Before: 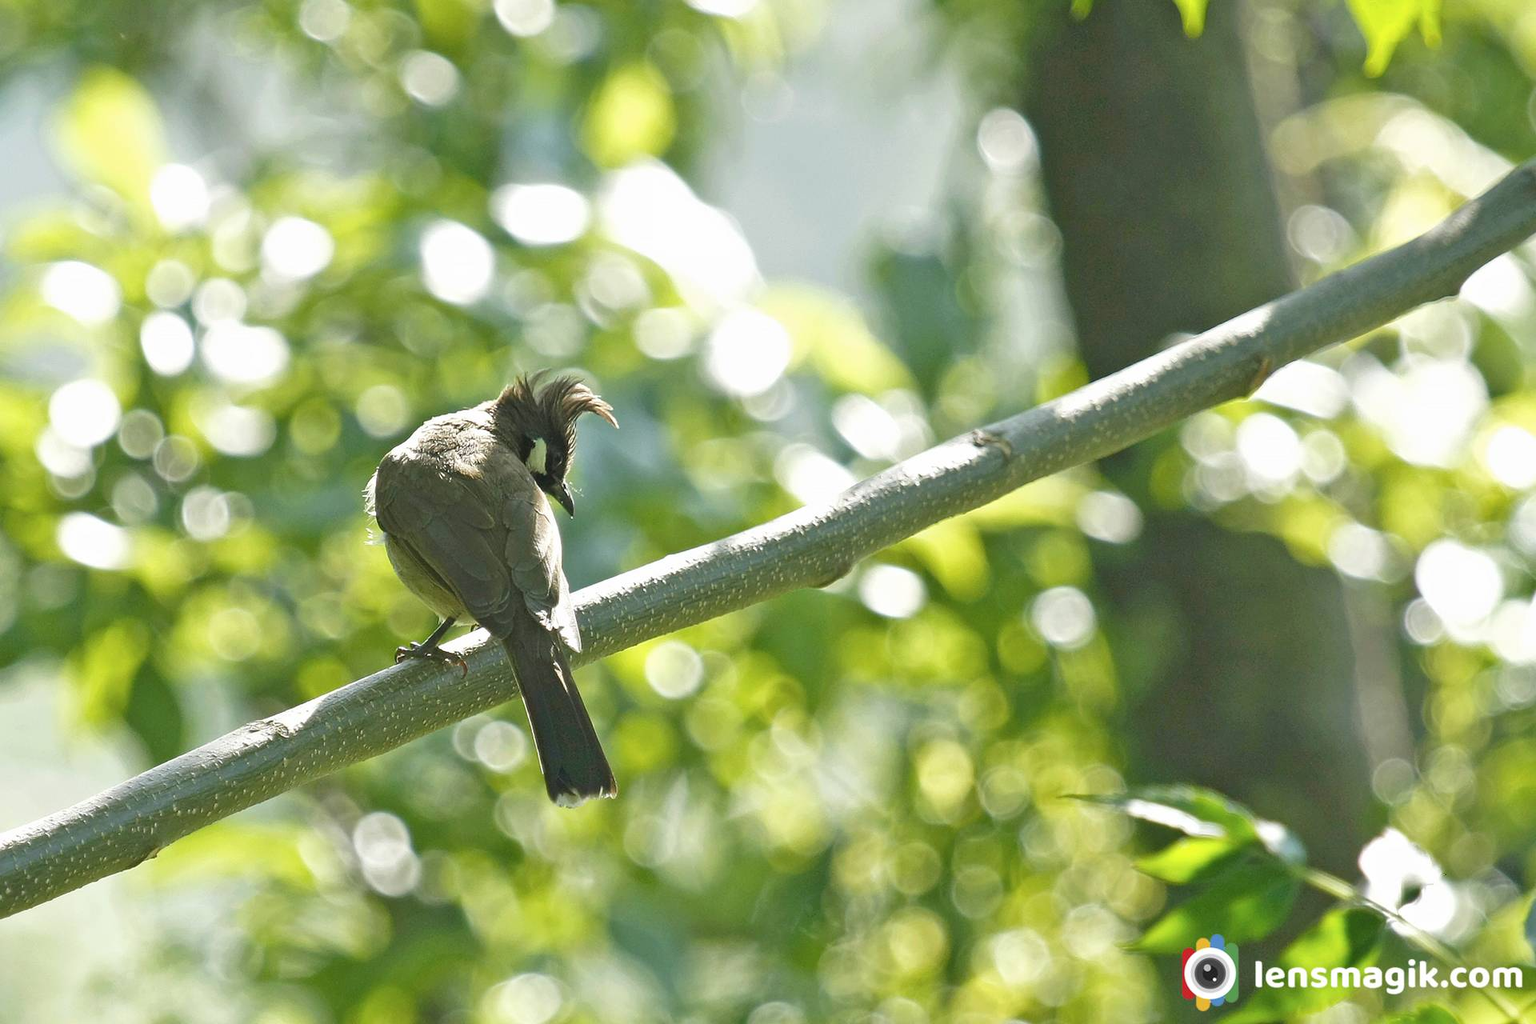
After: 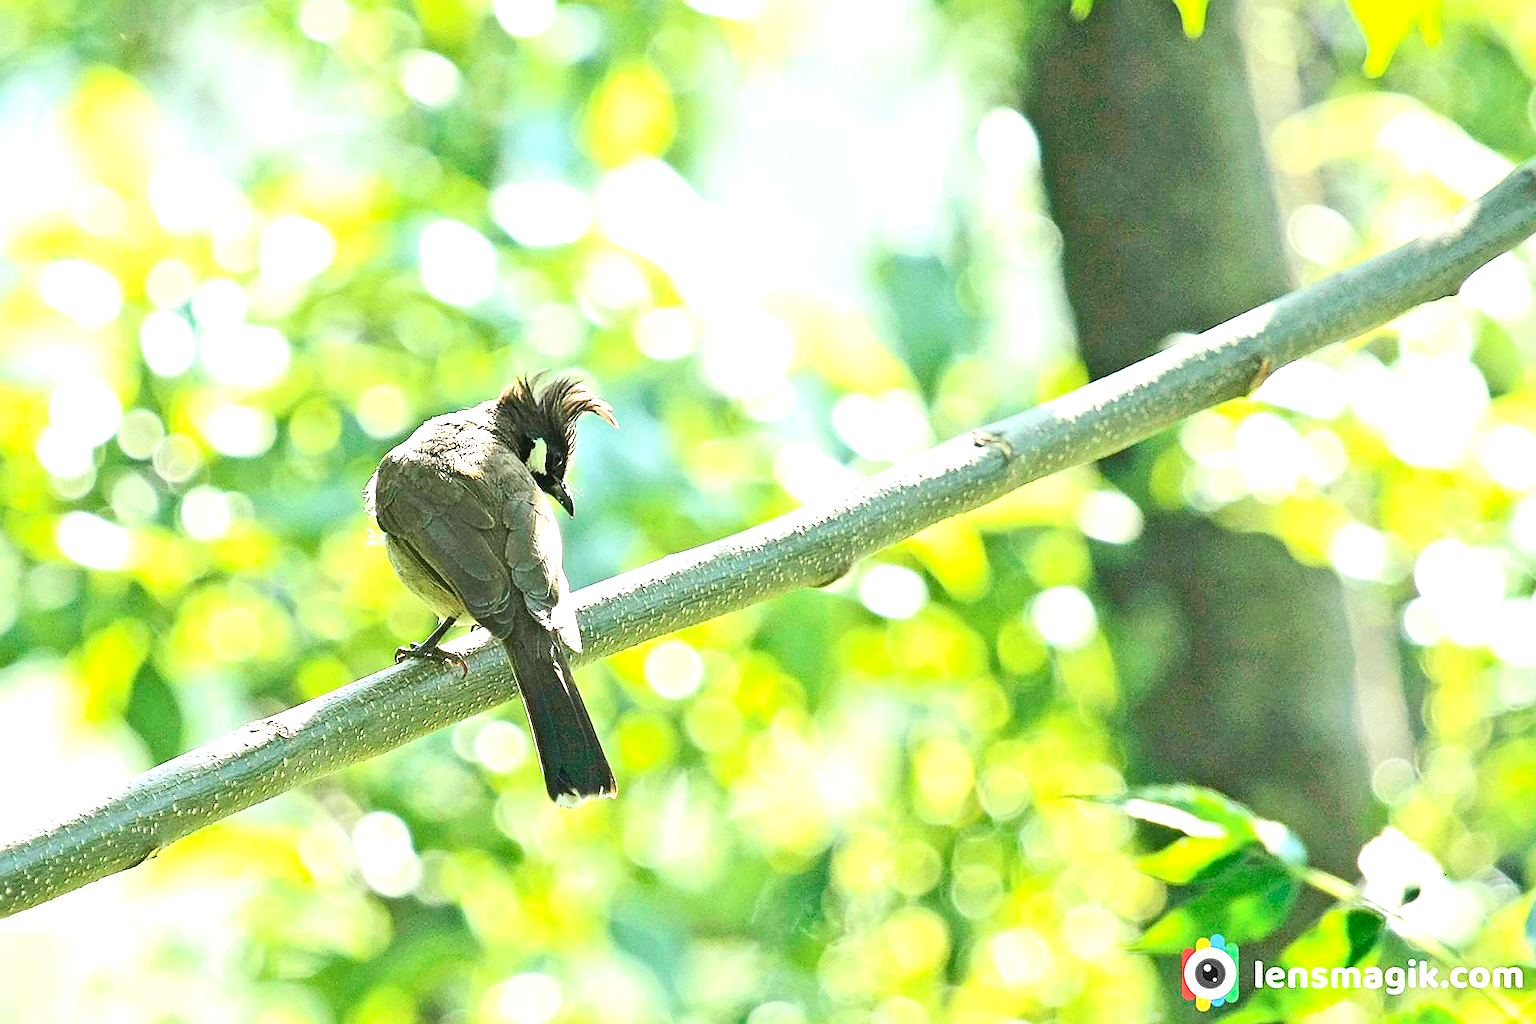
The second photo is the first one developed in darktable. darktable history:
exposure: black level correction 0, exposure 1.184 EV, compensate exposure bias true, compensate highlight preservation false
contrast brightness saturation: contrast 0.299
base curve: curves: ch0 [(0, 0) (0.297, 0.298) (1, 1)], preserve colors none
sharpen: on, module defaults
